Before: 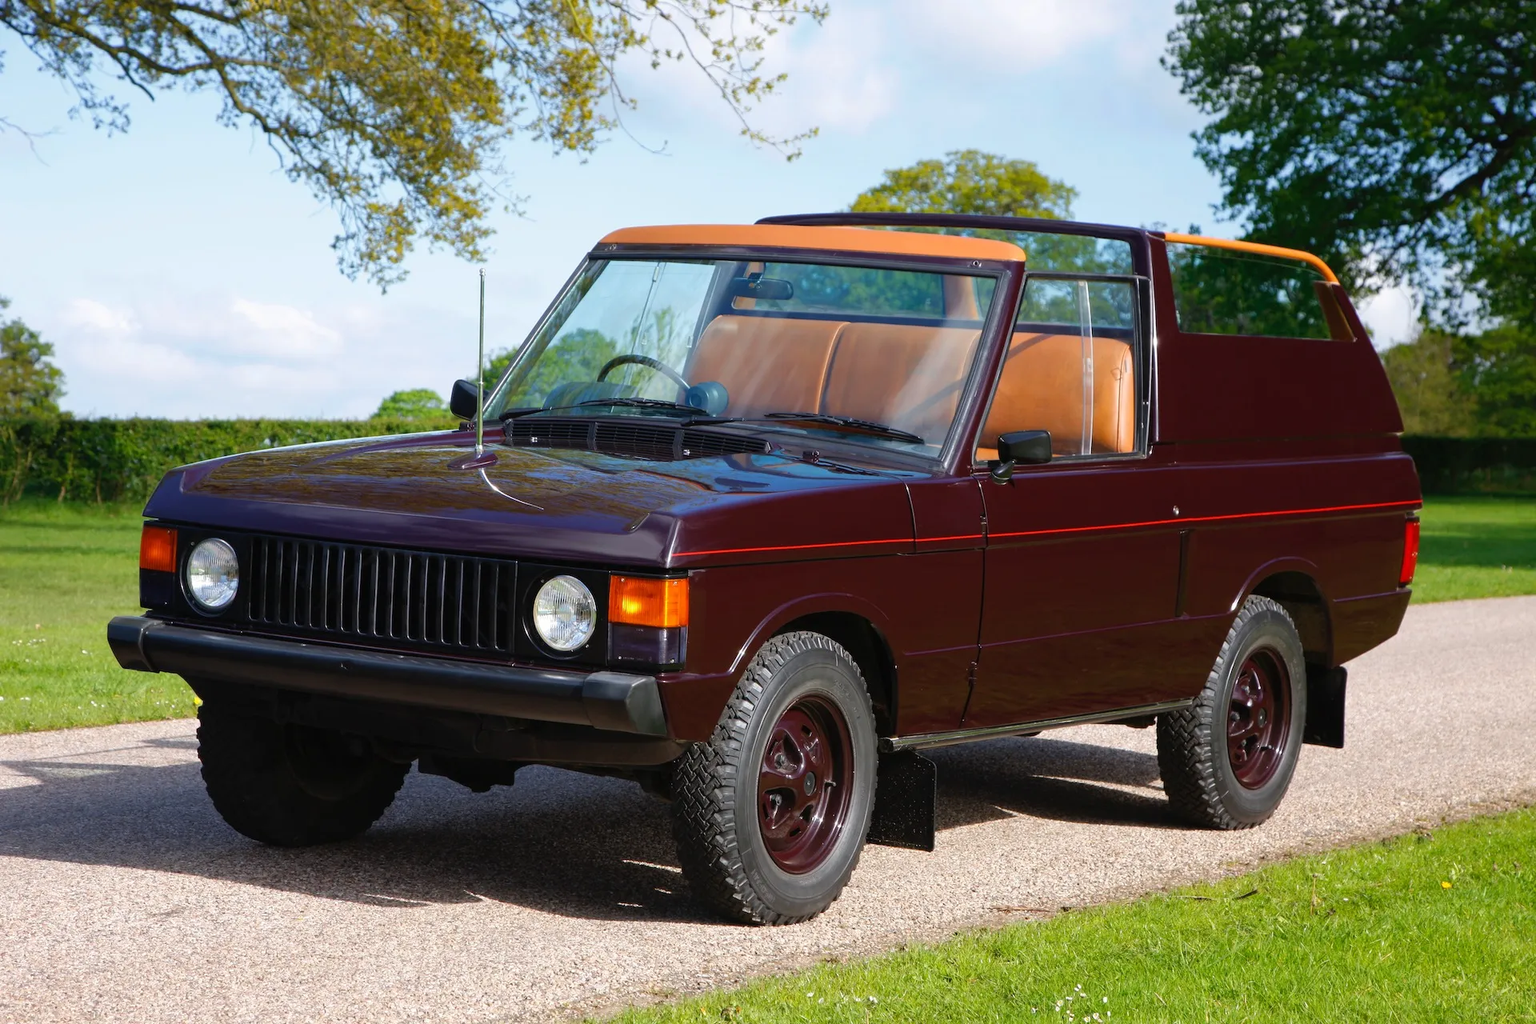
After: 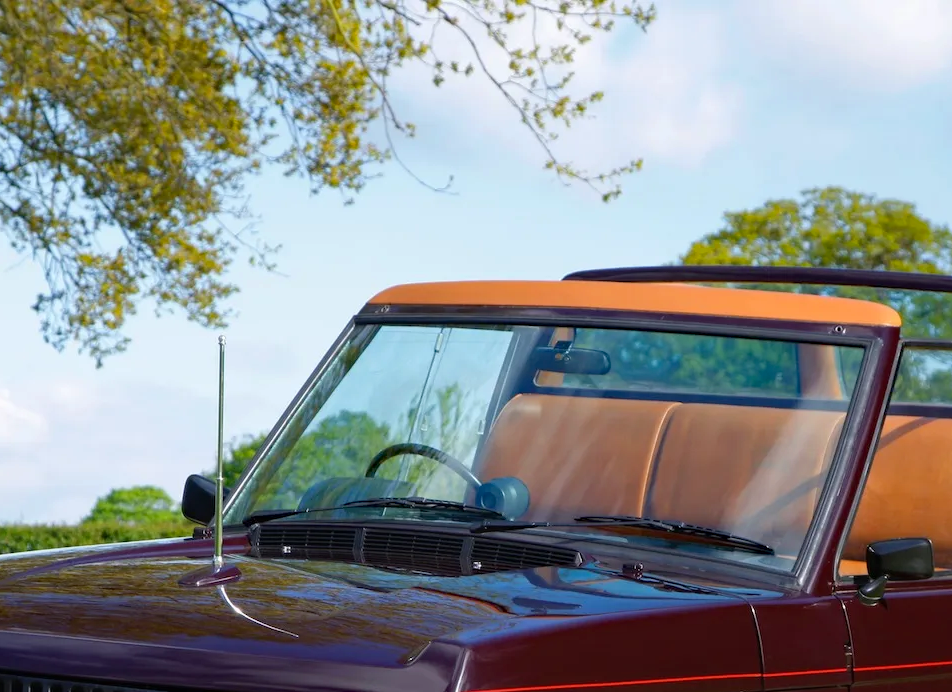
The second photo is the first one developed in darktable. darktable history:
haze removal: compatibility mode true
crop: left 19.871%, right 30.523%, bottom 45.924%
